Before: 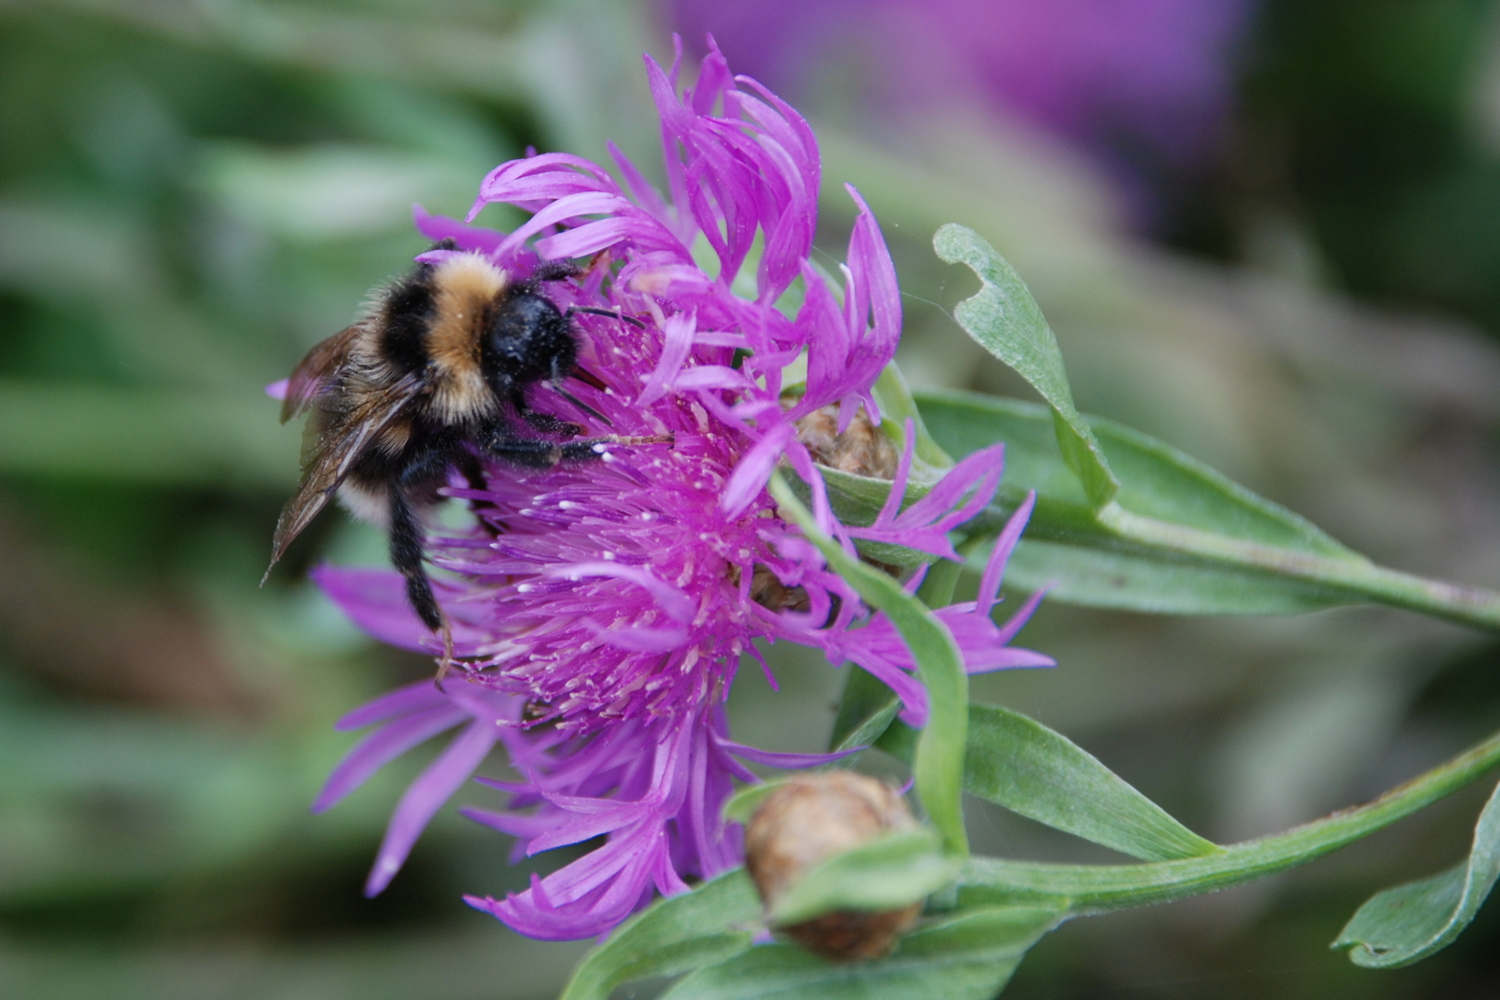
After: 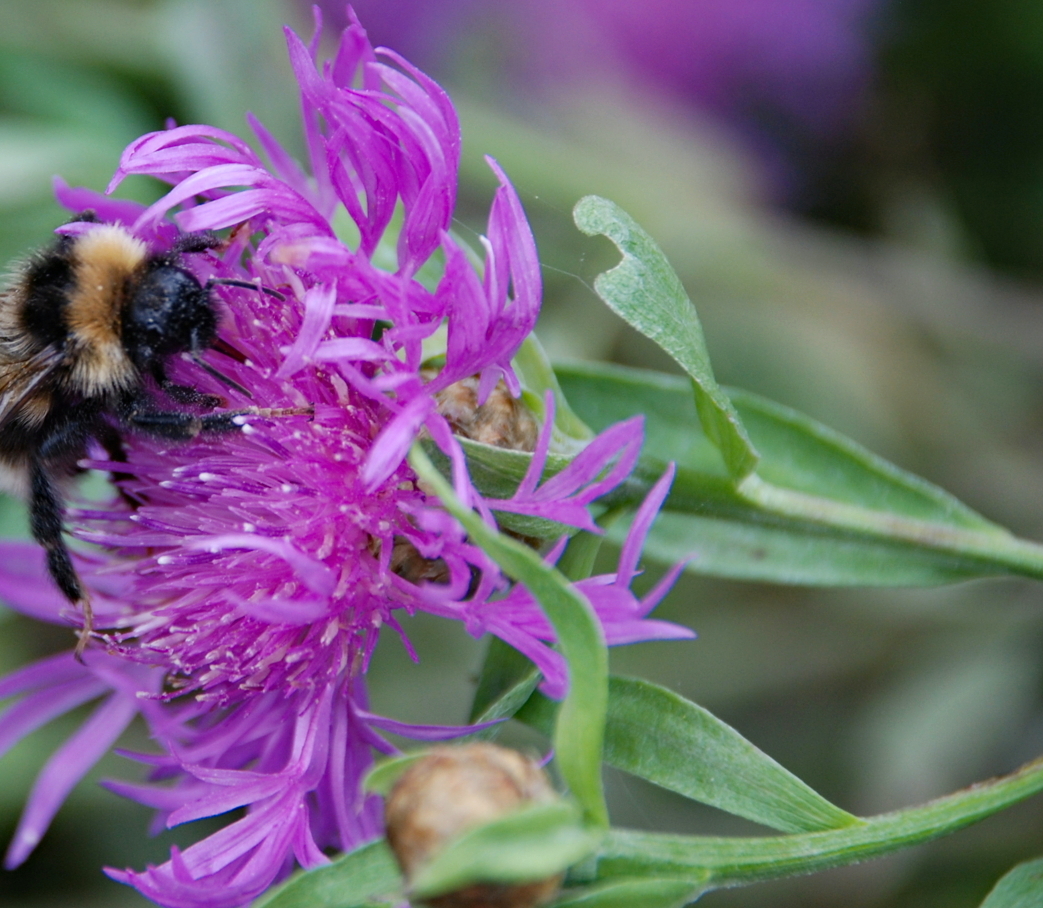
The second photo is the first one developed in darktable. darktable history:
crop and rotate: left 24.034%, top 2.838%, right 6.406%, bottom 6.299%
haze removal: compatibility mode true, adaptive false
